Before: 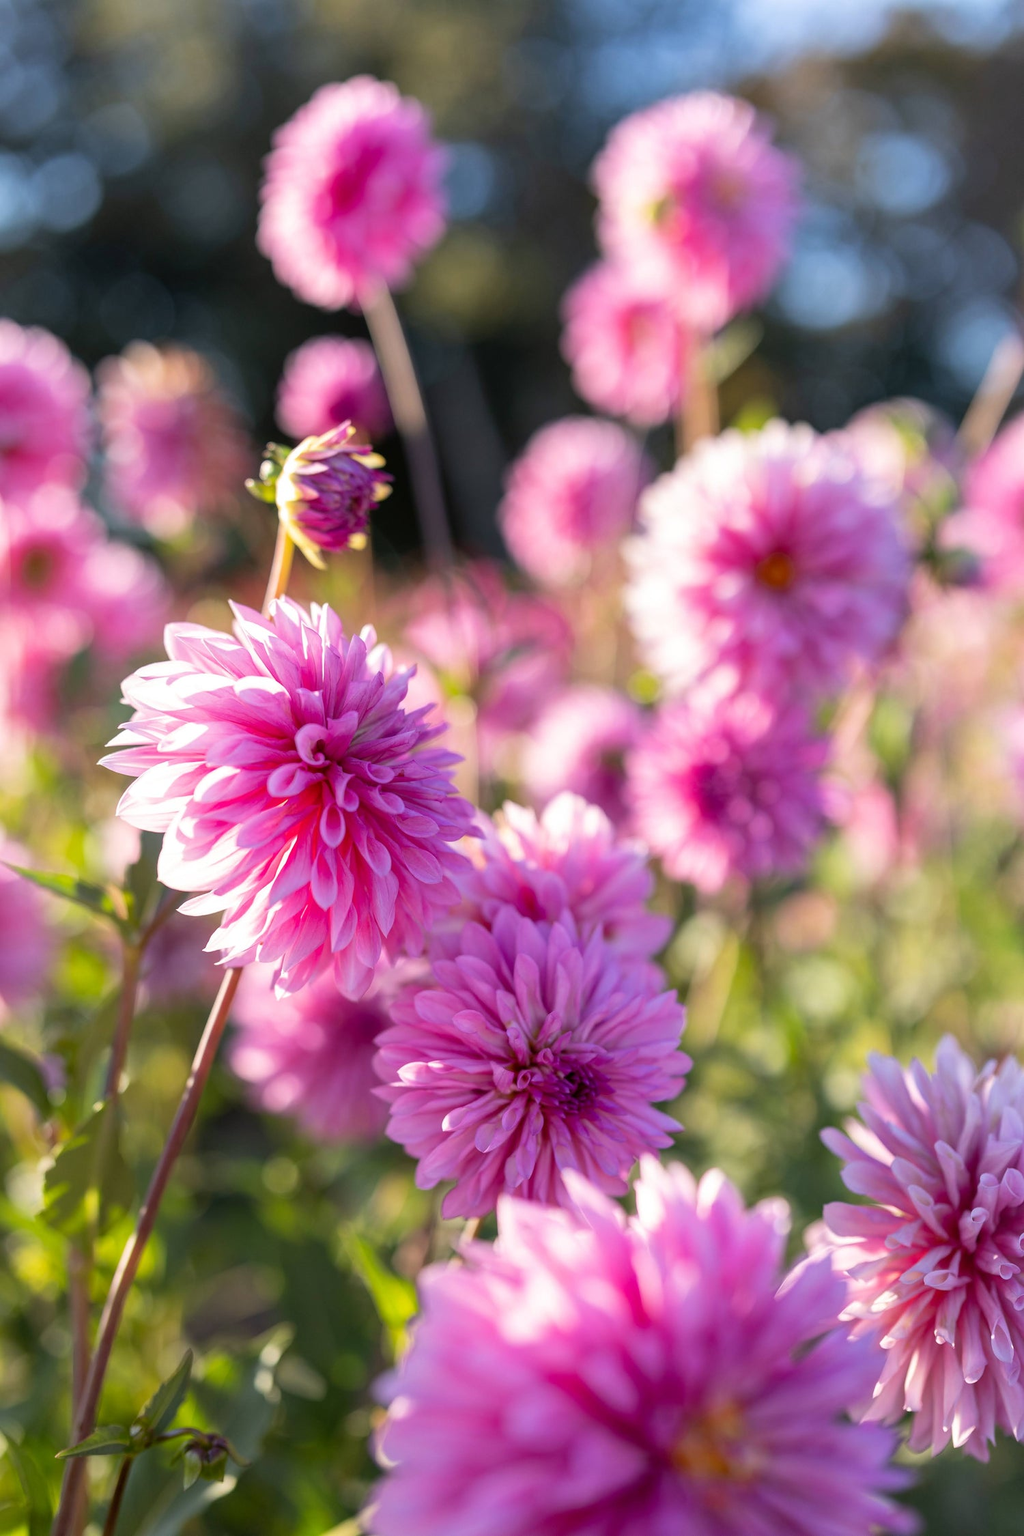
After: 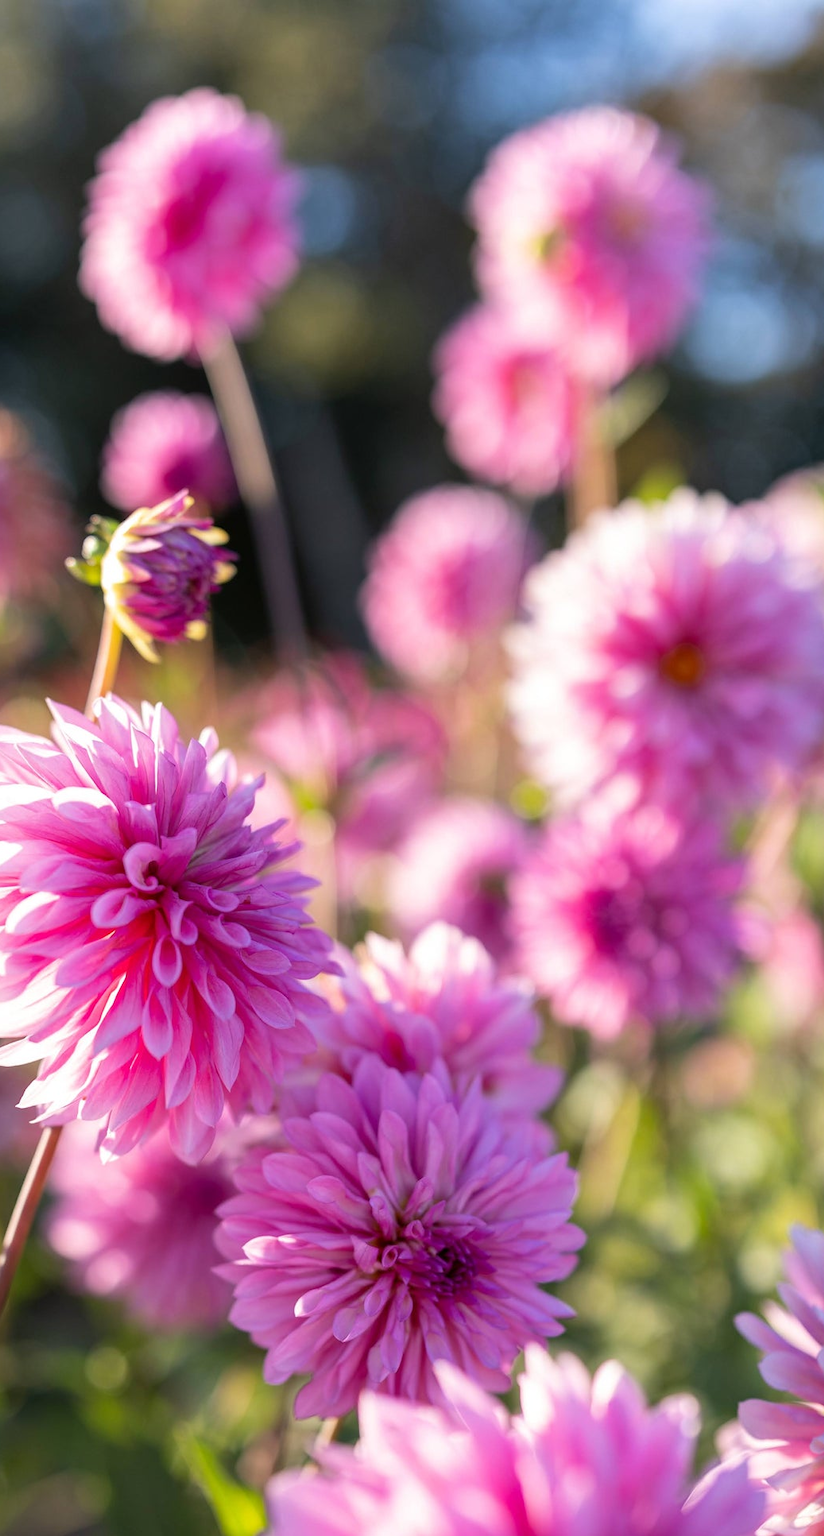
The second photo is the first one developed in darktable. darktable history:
crop: left 18.48%, right 12.286%, bottom 14.056%
